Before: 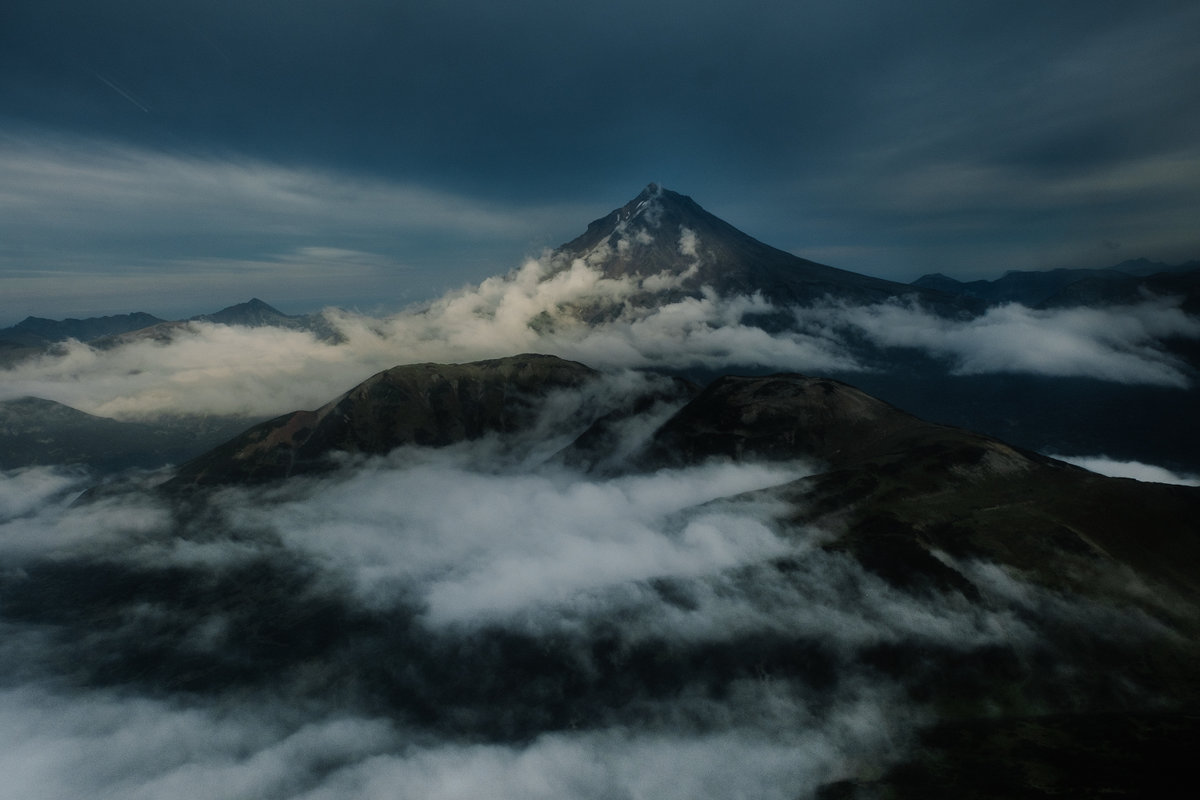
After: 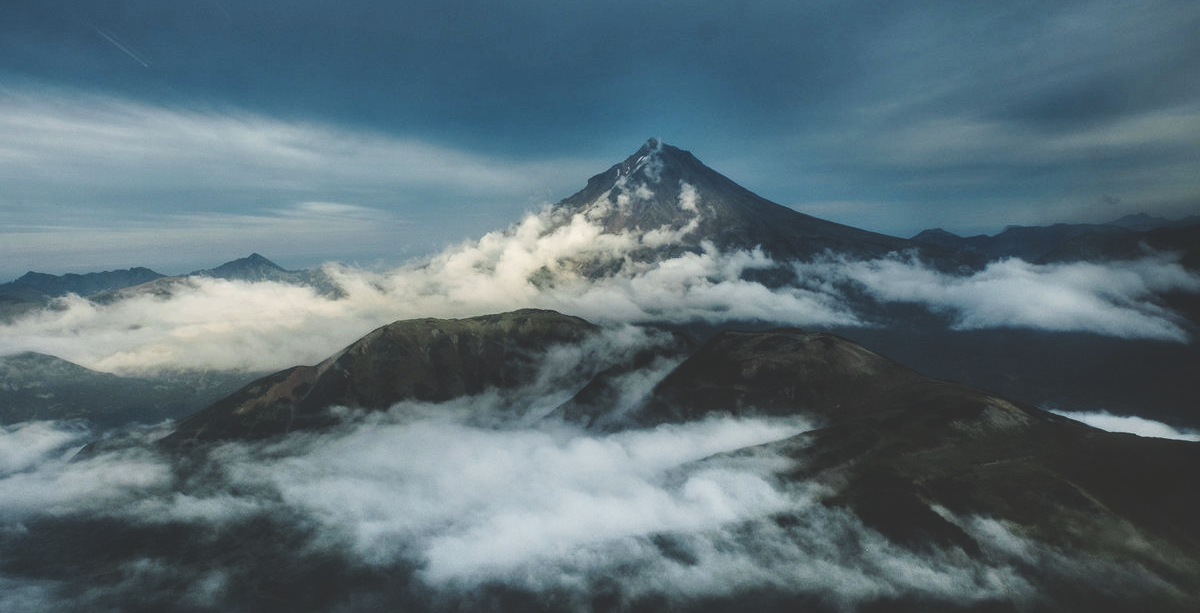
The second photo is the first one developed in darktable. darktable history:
crop: top 5.667%, bottom 17.637%
local contrast: on, module defaults
base curve: curves: ch0 [(0, 0) (0.036, 0.037) (0.121, 0.228) (0.46, 0.76) (0.859, 0.983) (1, 1)], preserve colors none
exposure: black level correction -0.03, compensate highlight preservation false
